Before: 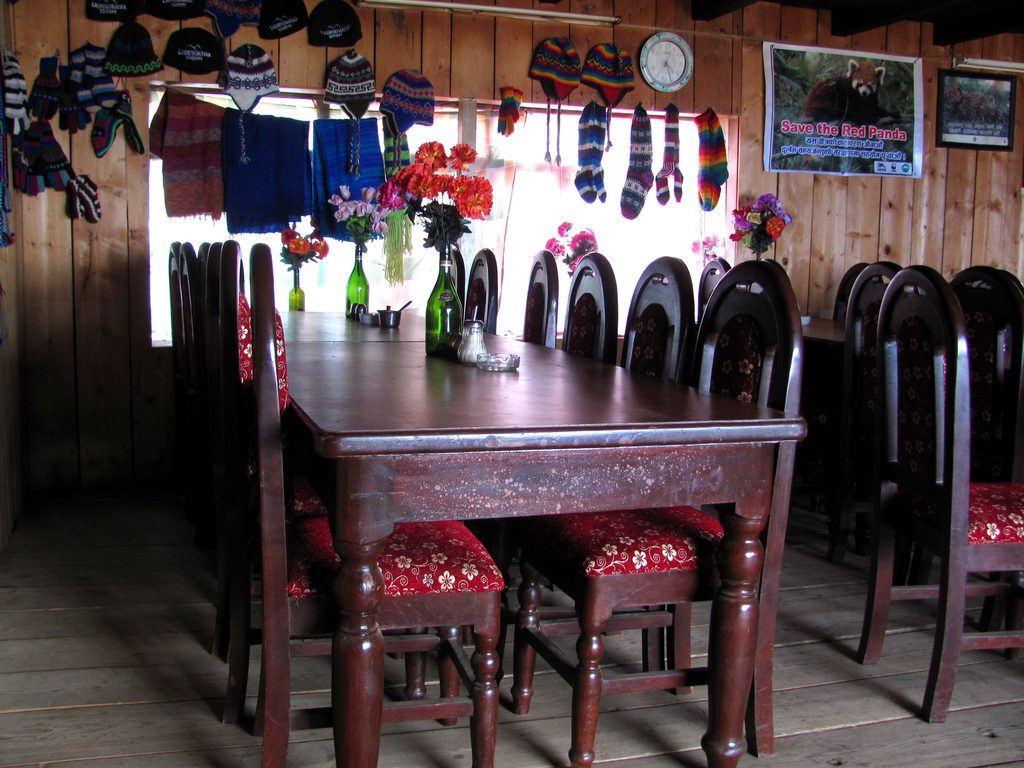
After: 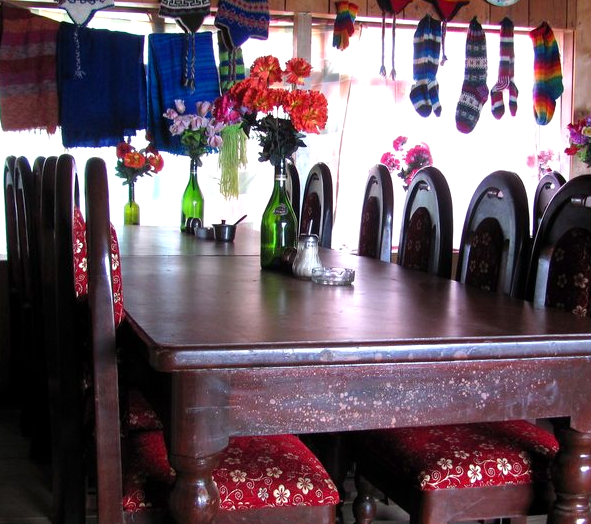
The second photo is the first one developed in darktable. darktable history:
levels: levels [0, 0.476, 0.951]
crop: left 16.202%, top 11.208%, right 26.045%, bottom 20.557%
